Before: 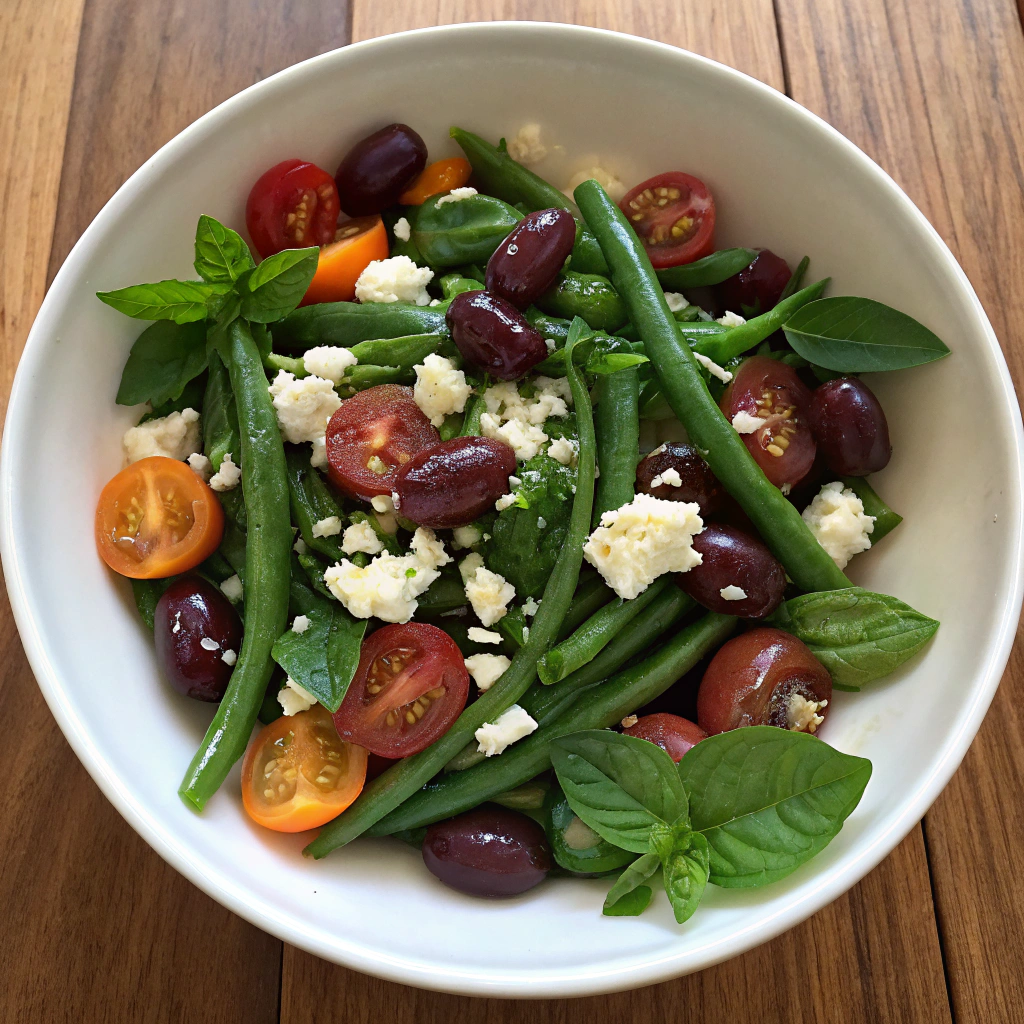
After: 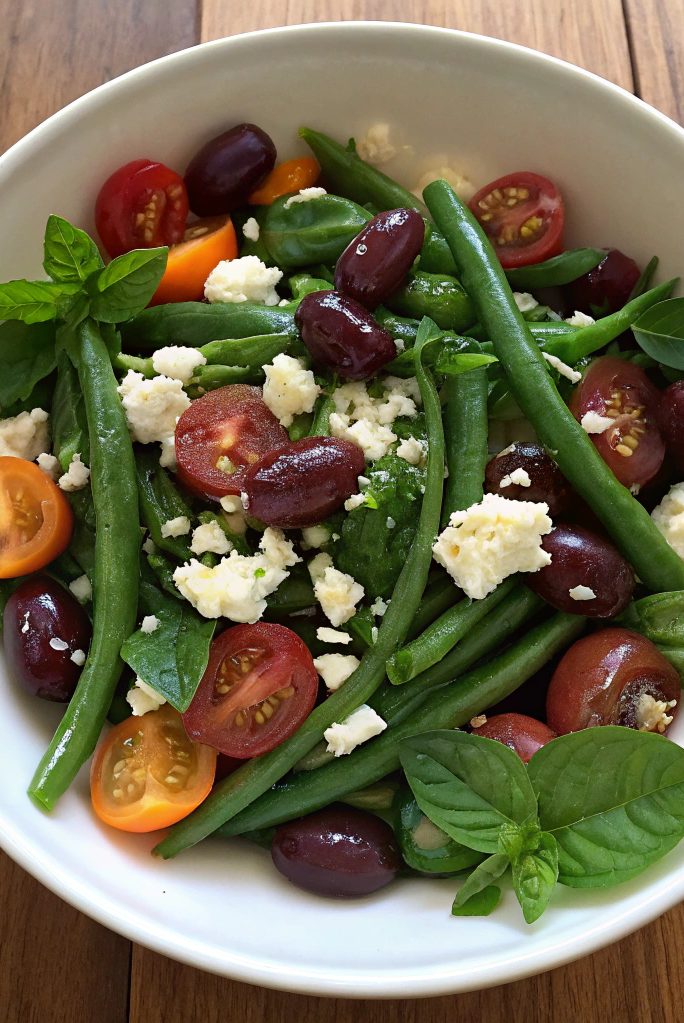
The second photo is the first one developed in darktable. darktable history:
crop and rotate: left 14.831%, right 18.343%
